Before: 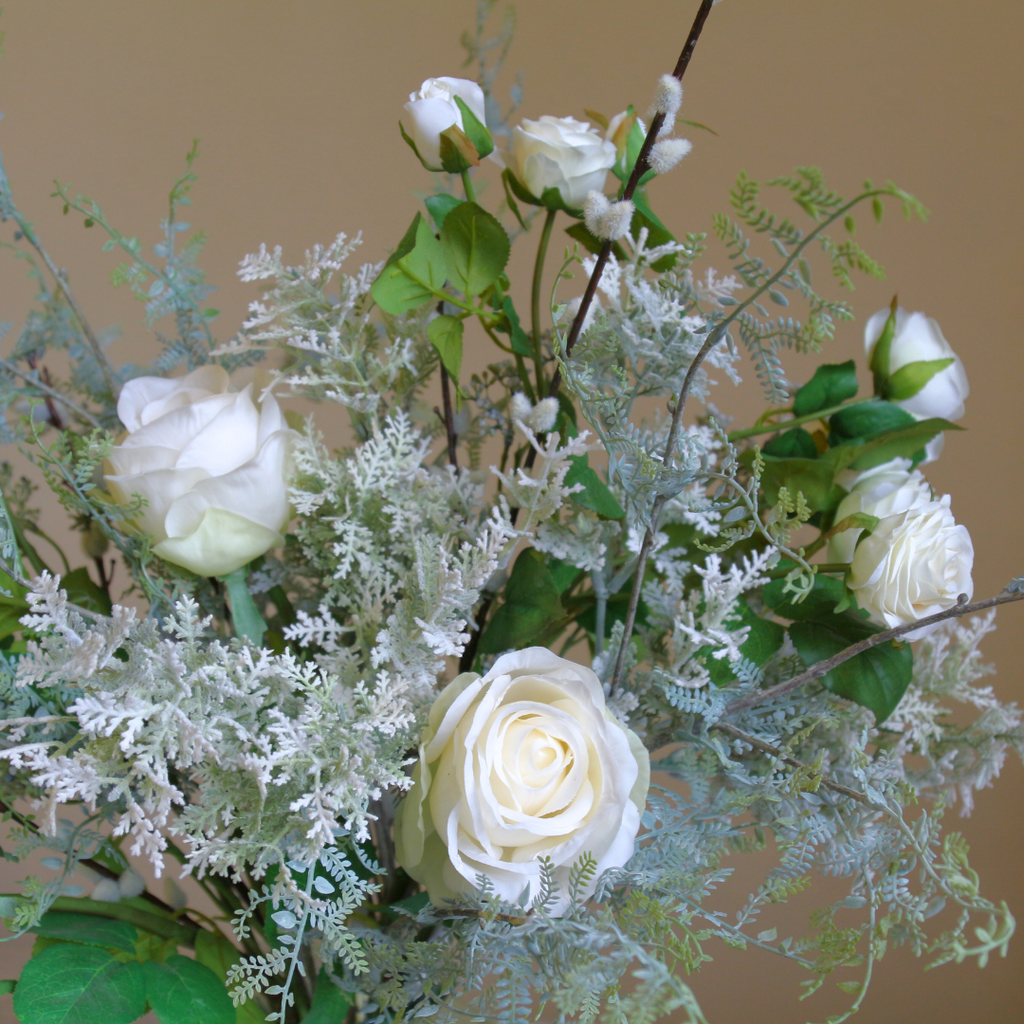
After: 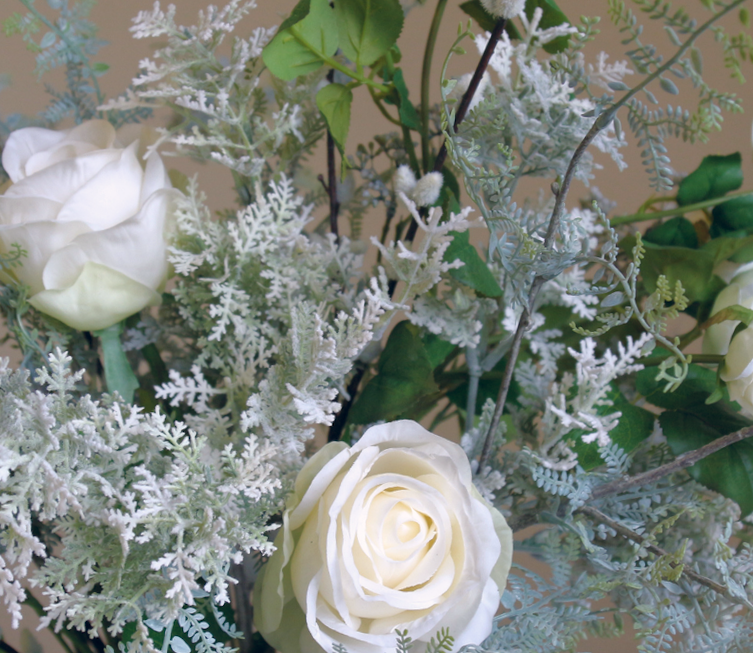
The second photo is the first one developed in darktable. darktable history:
crop and rotate: angle -3.37°, left 9.79%, top 20.73%, right 12.42%, bottom 11.82%
contrast brightness saturation: contrast 0.06, brightness -0.01, saturation -0.23
color balance rgb: shadows lift › hue 87.51°, highlights gain › chroma 1.35%, highlights gain › hue 55.1°, global offset › chroma 0.13%, global offset › hue 253.66°, perceptual saturation grading › global saturation 16.38%
